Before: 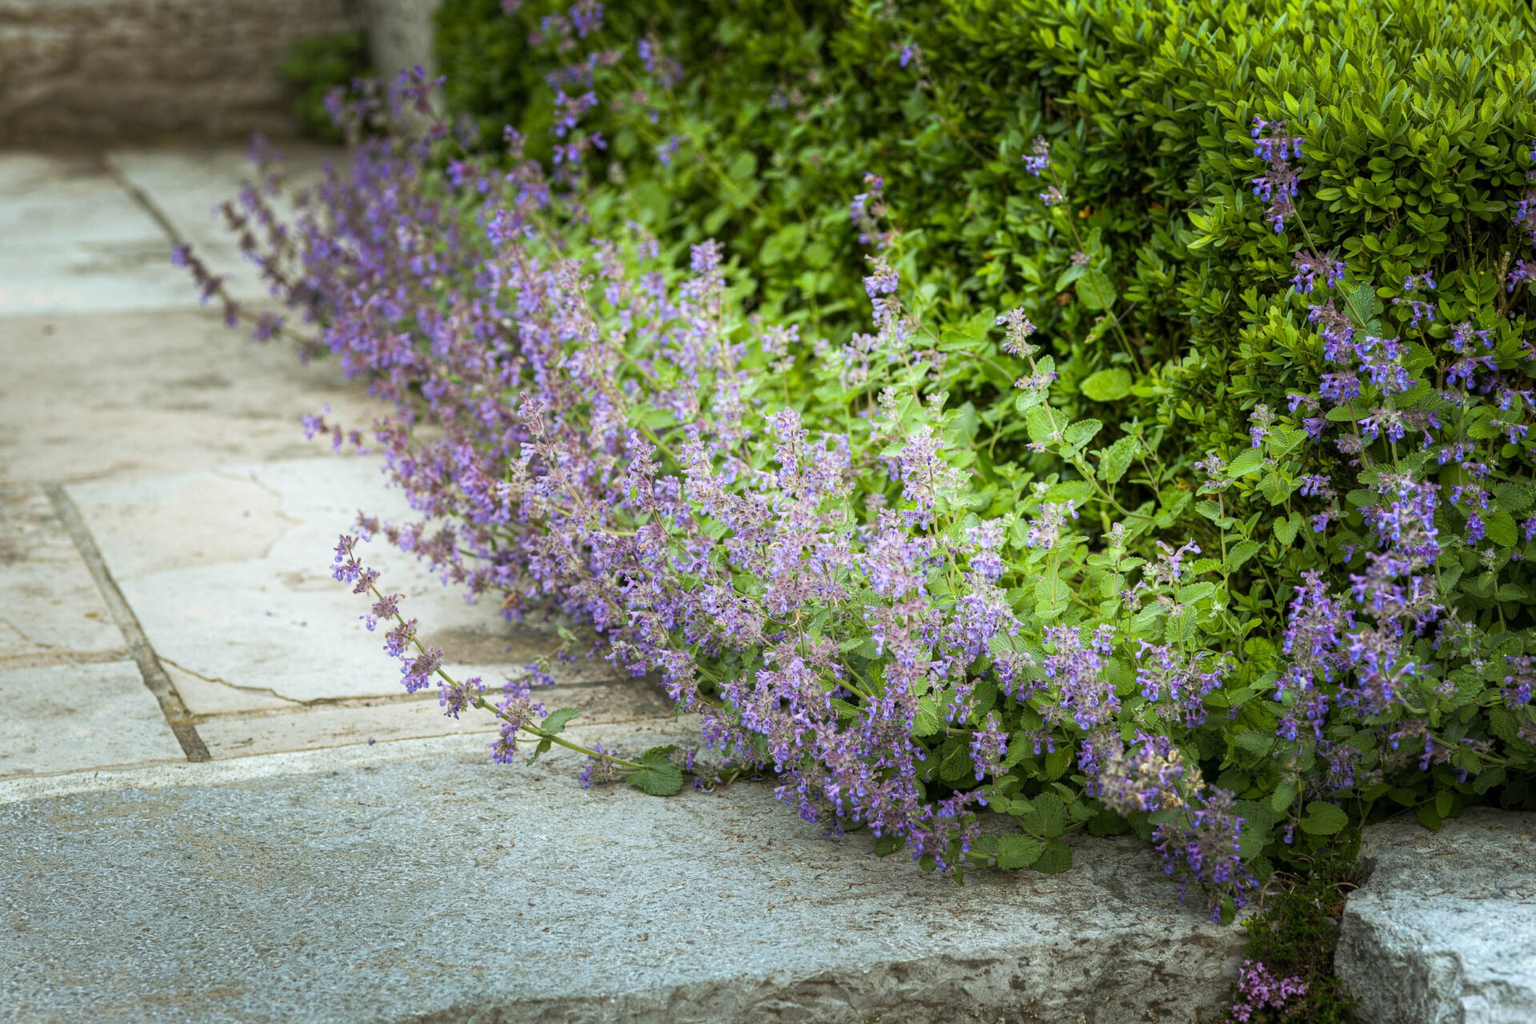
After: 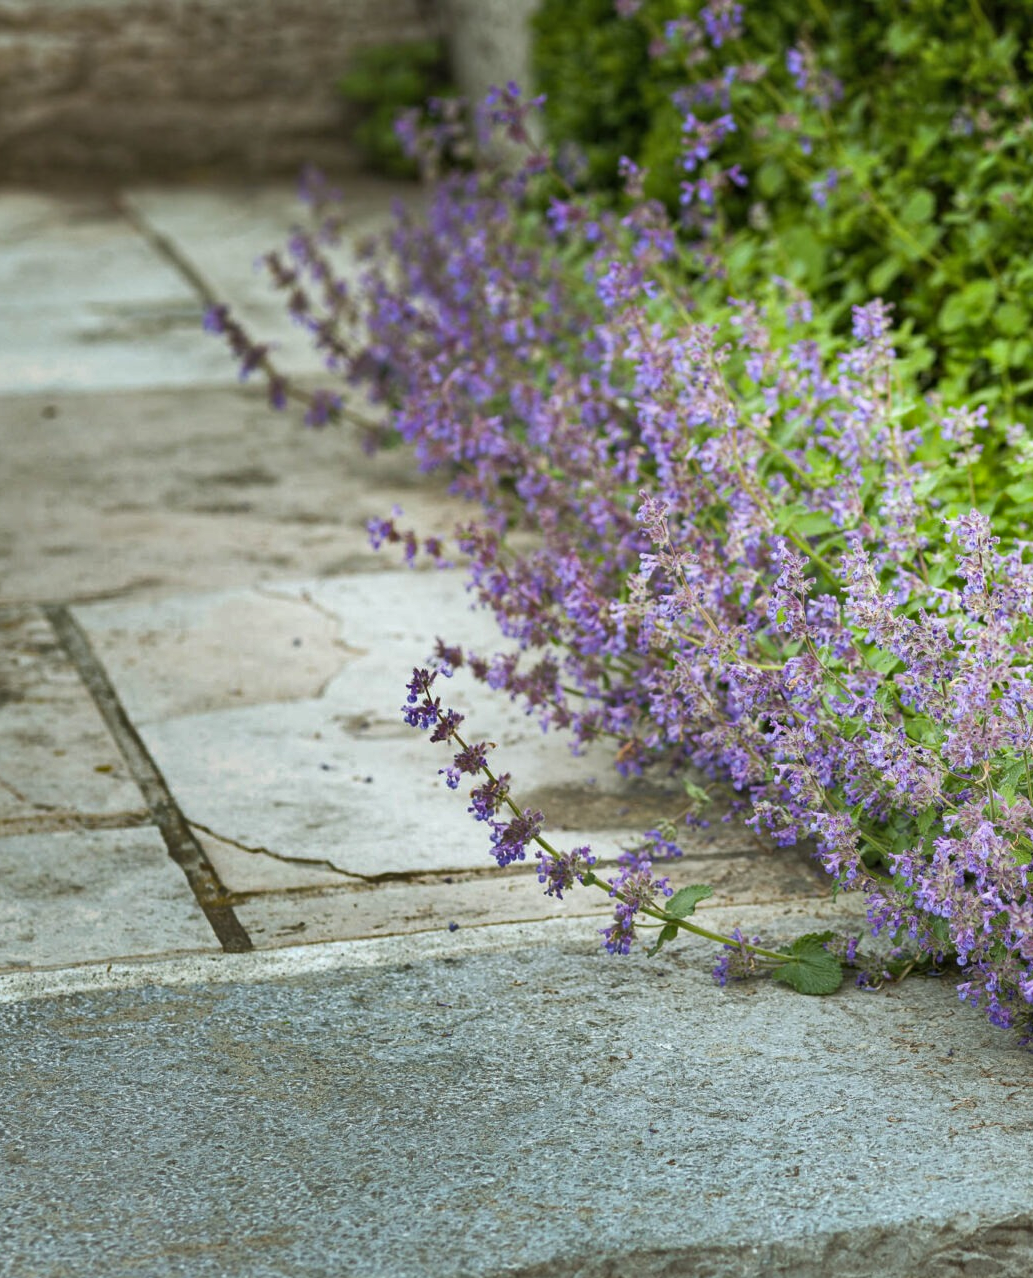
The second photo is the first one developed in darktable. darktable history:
crop: left 0.587%, right 45.588%, bottom 0.086%
shadows and highlights: white point adjustment 0.1, highlights -70, soften with gaussian
